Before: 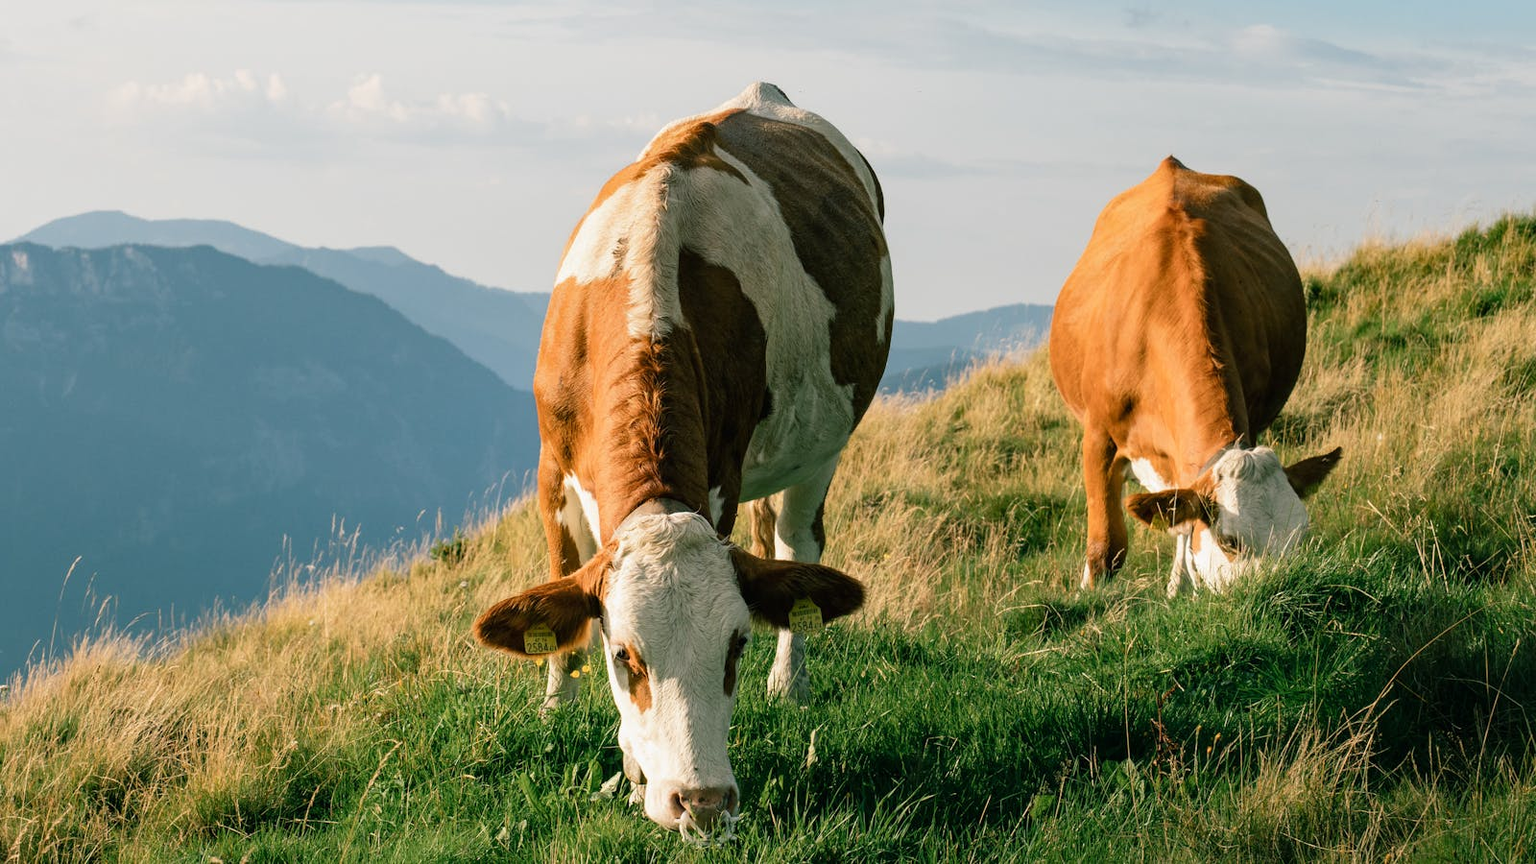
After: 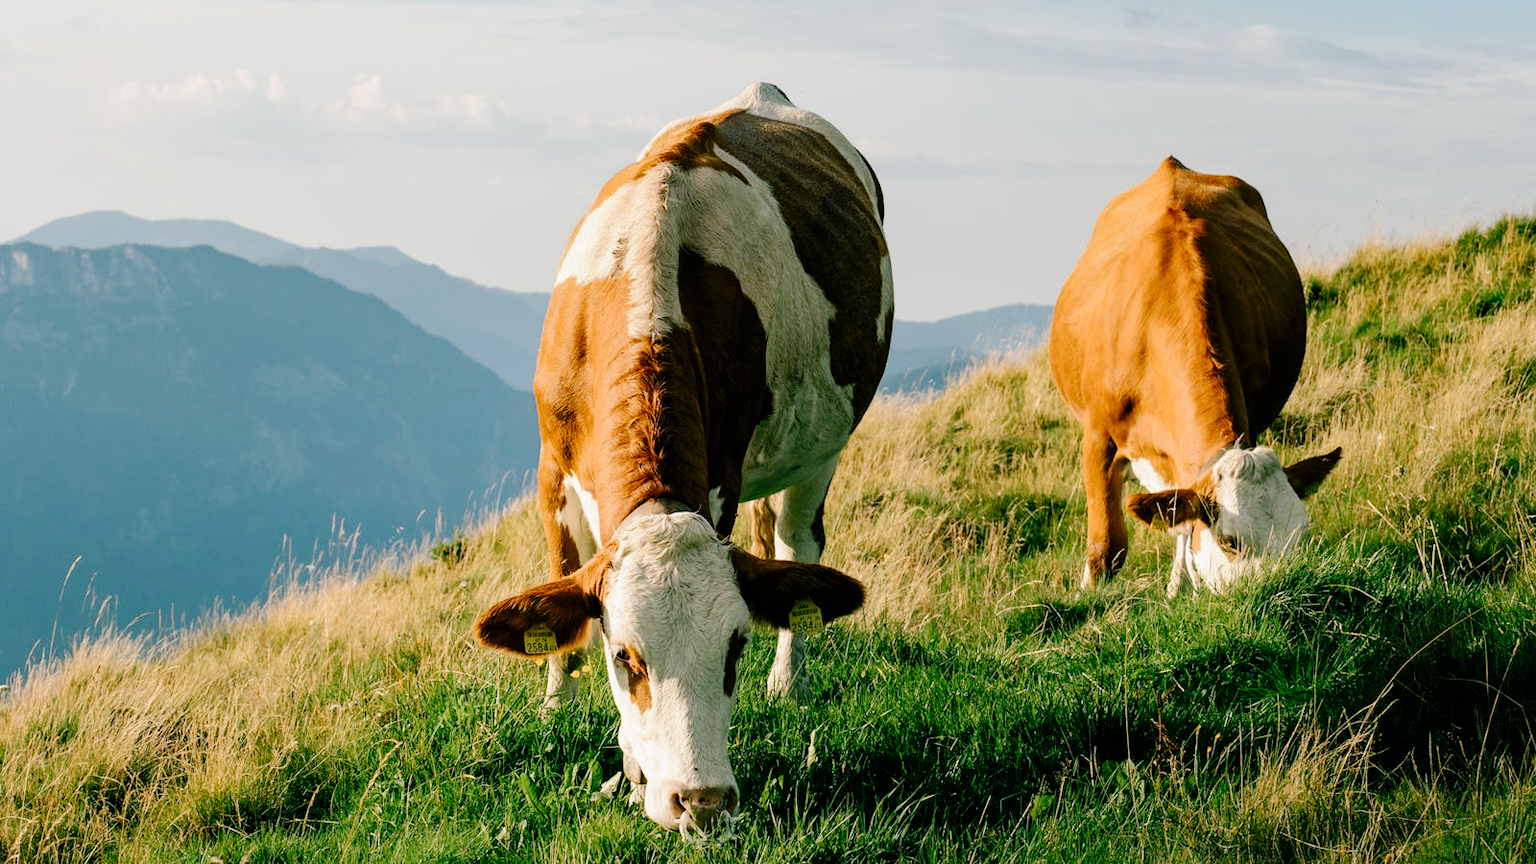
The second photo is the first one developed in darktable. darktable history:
tone curve: curves: ch0 [(0.003, 0) (0.066, 0.017) (0.163, 0.09) (0.264, 0.238) (0.395, 0.421) (0.517, 0.575) (0.633, 0.687) (0.791, 0.814) (1, 1)]; ch1 [(0, 0) (0.149, 0.17) (0.327, 0.339) (0.39, 0.403) (0.456, 0.463) (0.501, 0.502) (0.512, 0.507) (0.53, 0.533) (0.575, 0.592) (0.671, 0.655) (0.729, 0.679) (1, 1)]; ch2 [(0, 0) (0.337, 0.382) (0.464, 0.47) (0.501, 0.502) (0.527, 0.532) (0.563, 0.555) (0.615, 0.61) (0.663, 0.68) (1, 1)], preserve colors none
